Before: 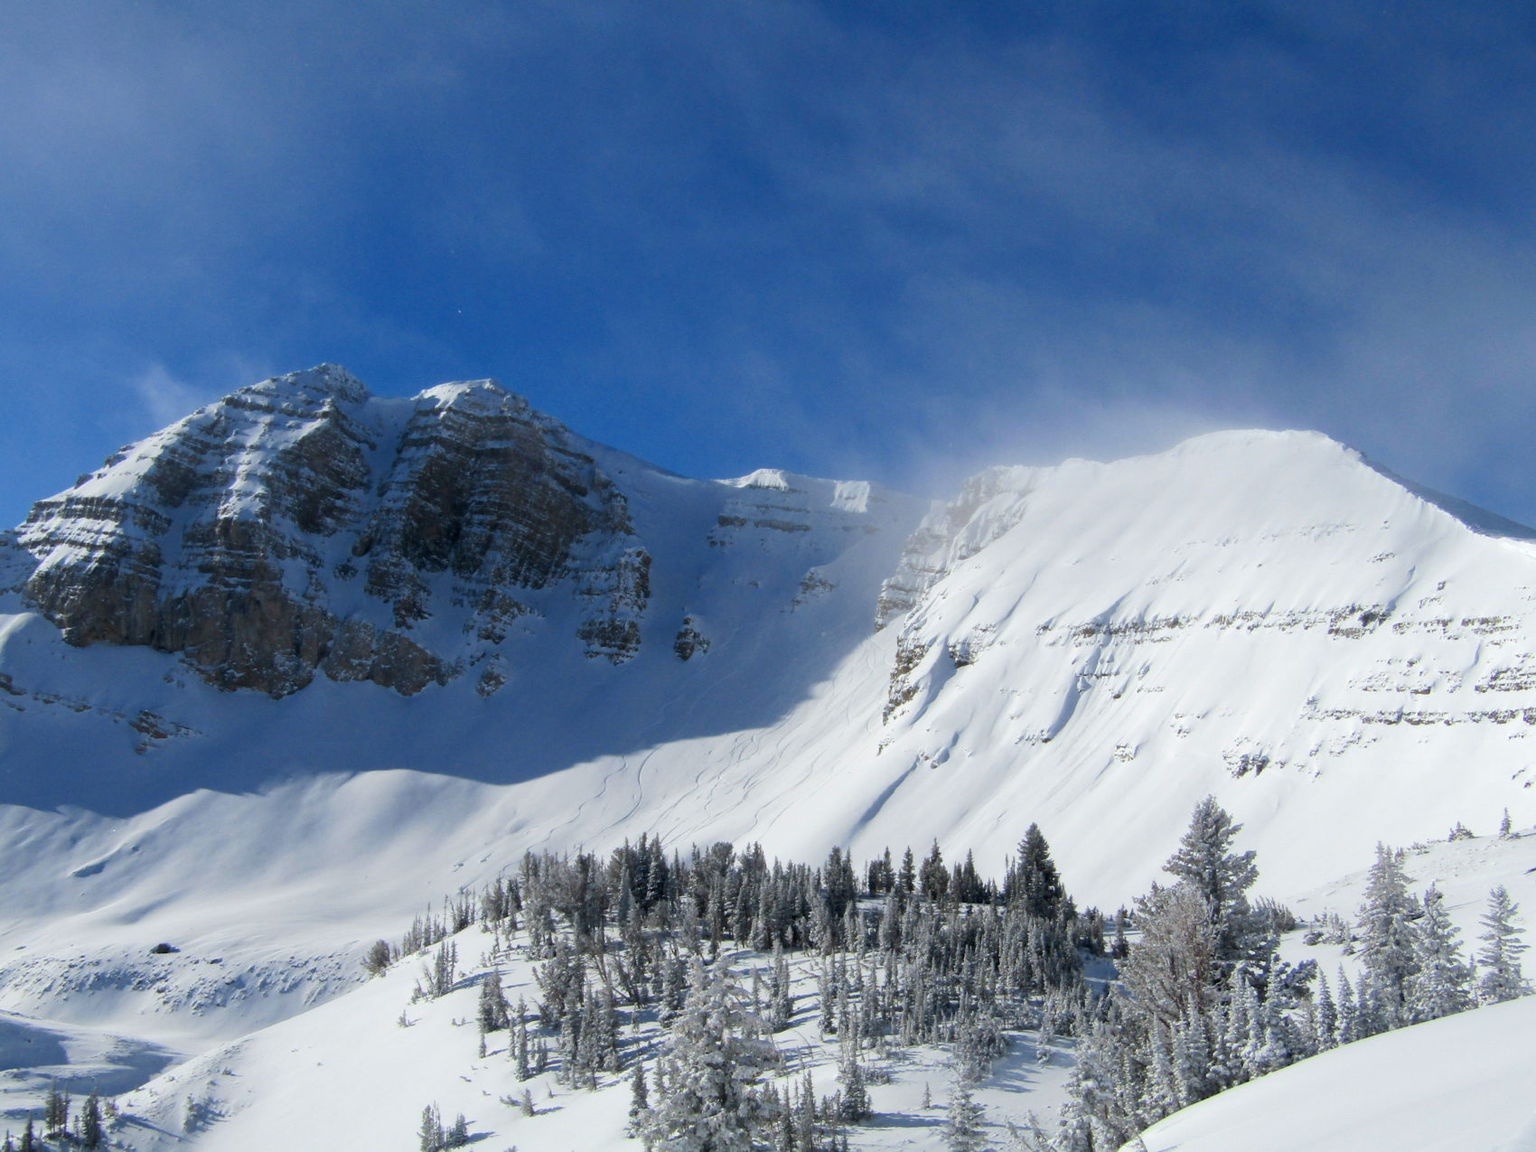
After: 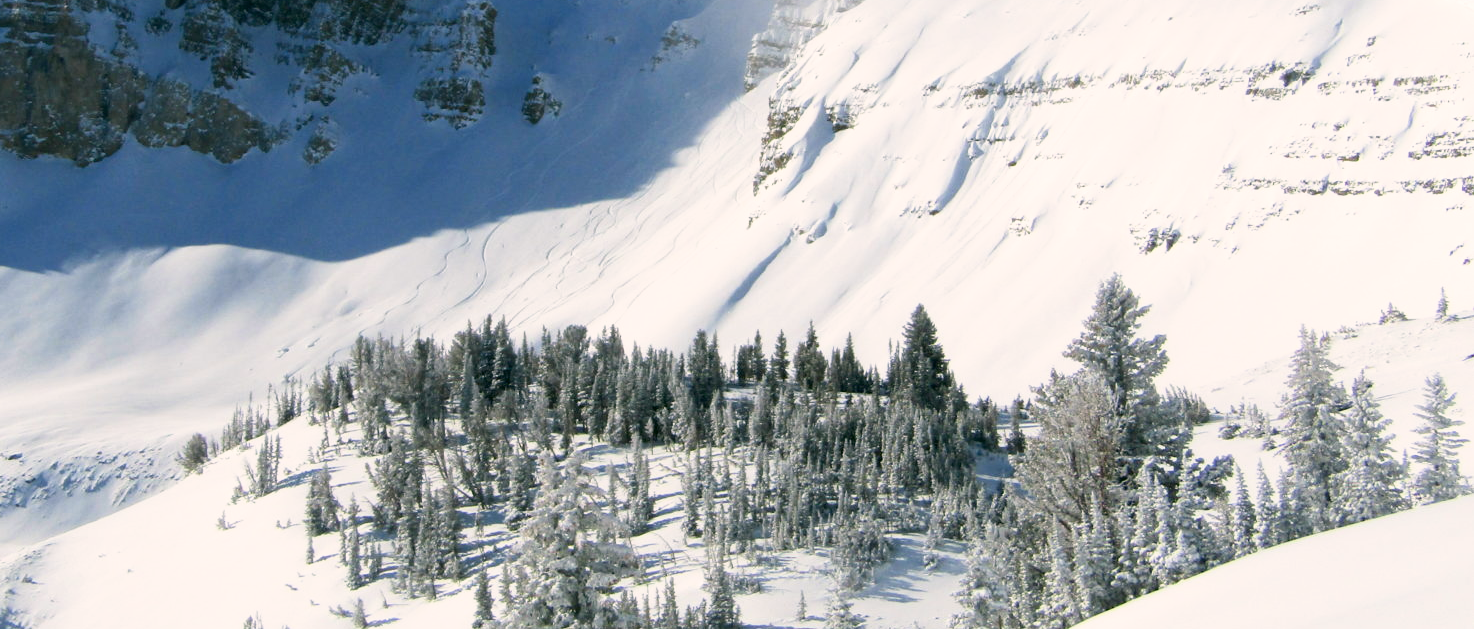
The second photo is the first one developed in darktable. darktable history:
color correction: highlights a* 3.95, highlights b* 4.93, shadows a* -7.68, shadows b* 4.99
crop and rotate: left 13.256%, top 47.665%, bottom 2.943%
base curve: curves: ch0 [(0, 0) (0.688, 0.865) (1, 1)], preserve colors none
